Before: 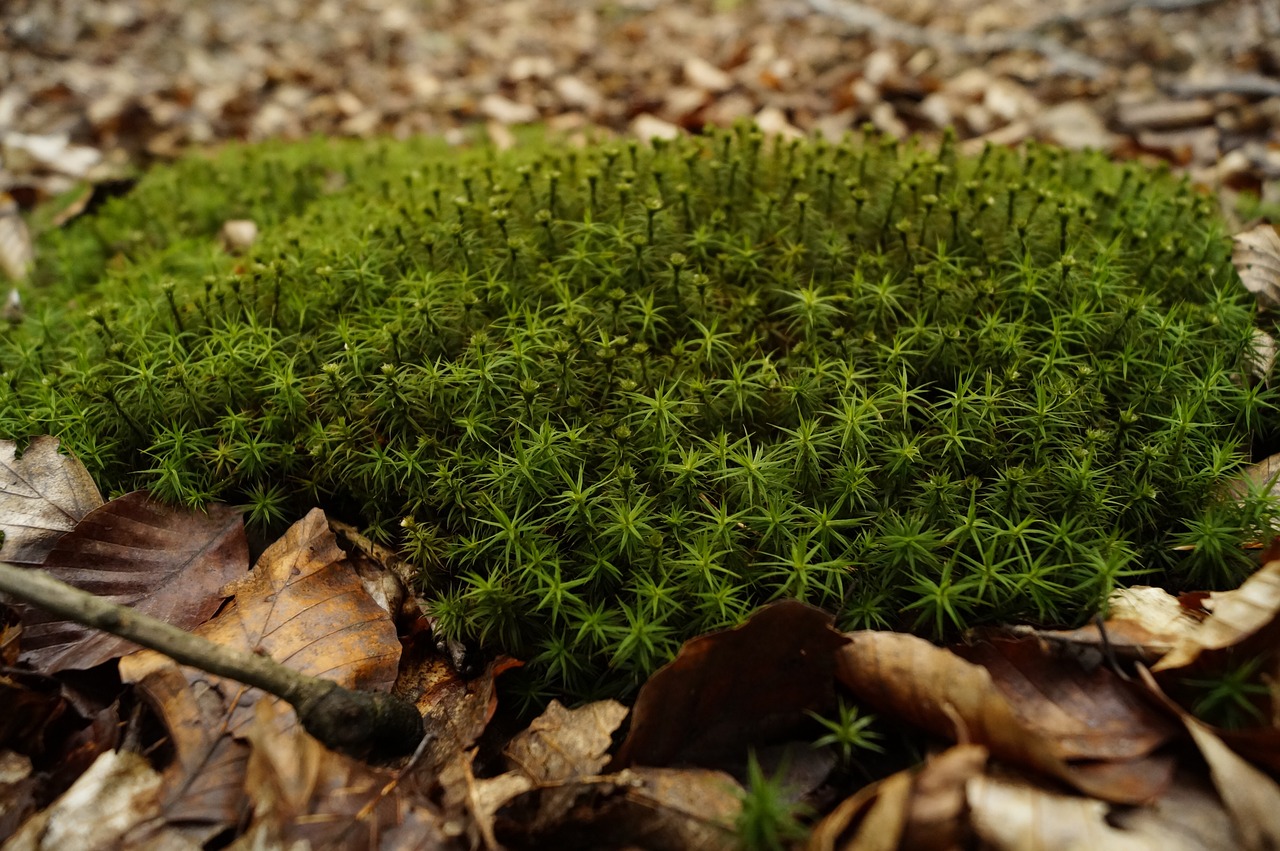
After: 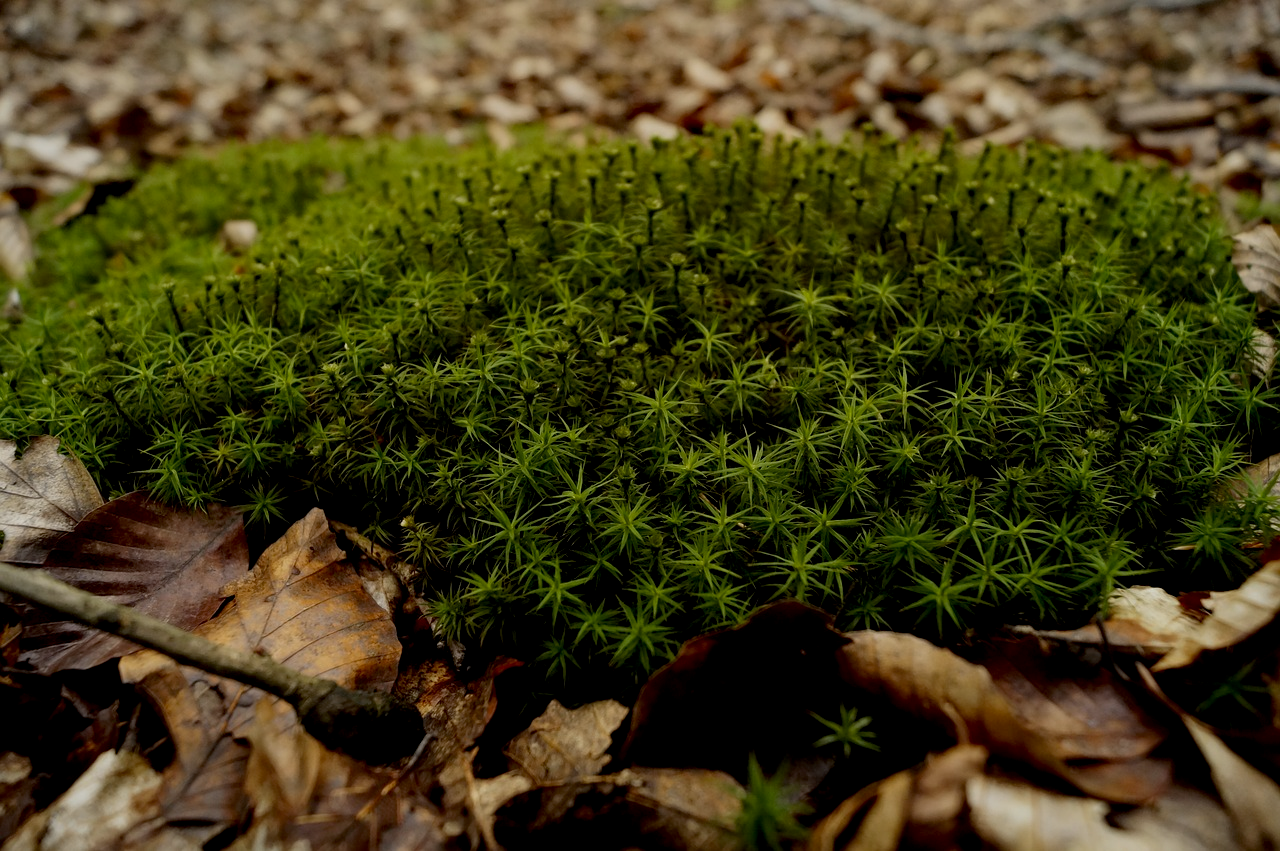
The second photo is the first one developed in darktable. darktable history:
exposure: black level correction 0.011, exposure -0.481 EV, compensate exposure bias true, compensate highlight preservation false
